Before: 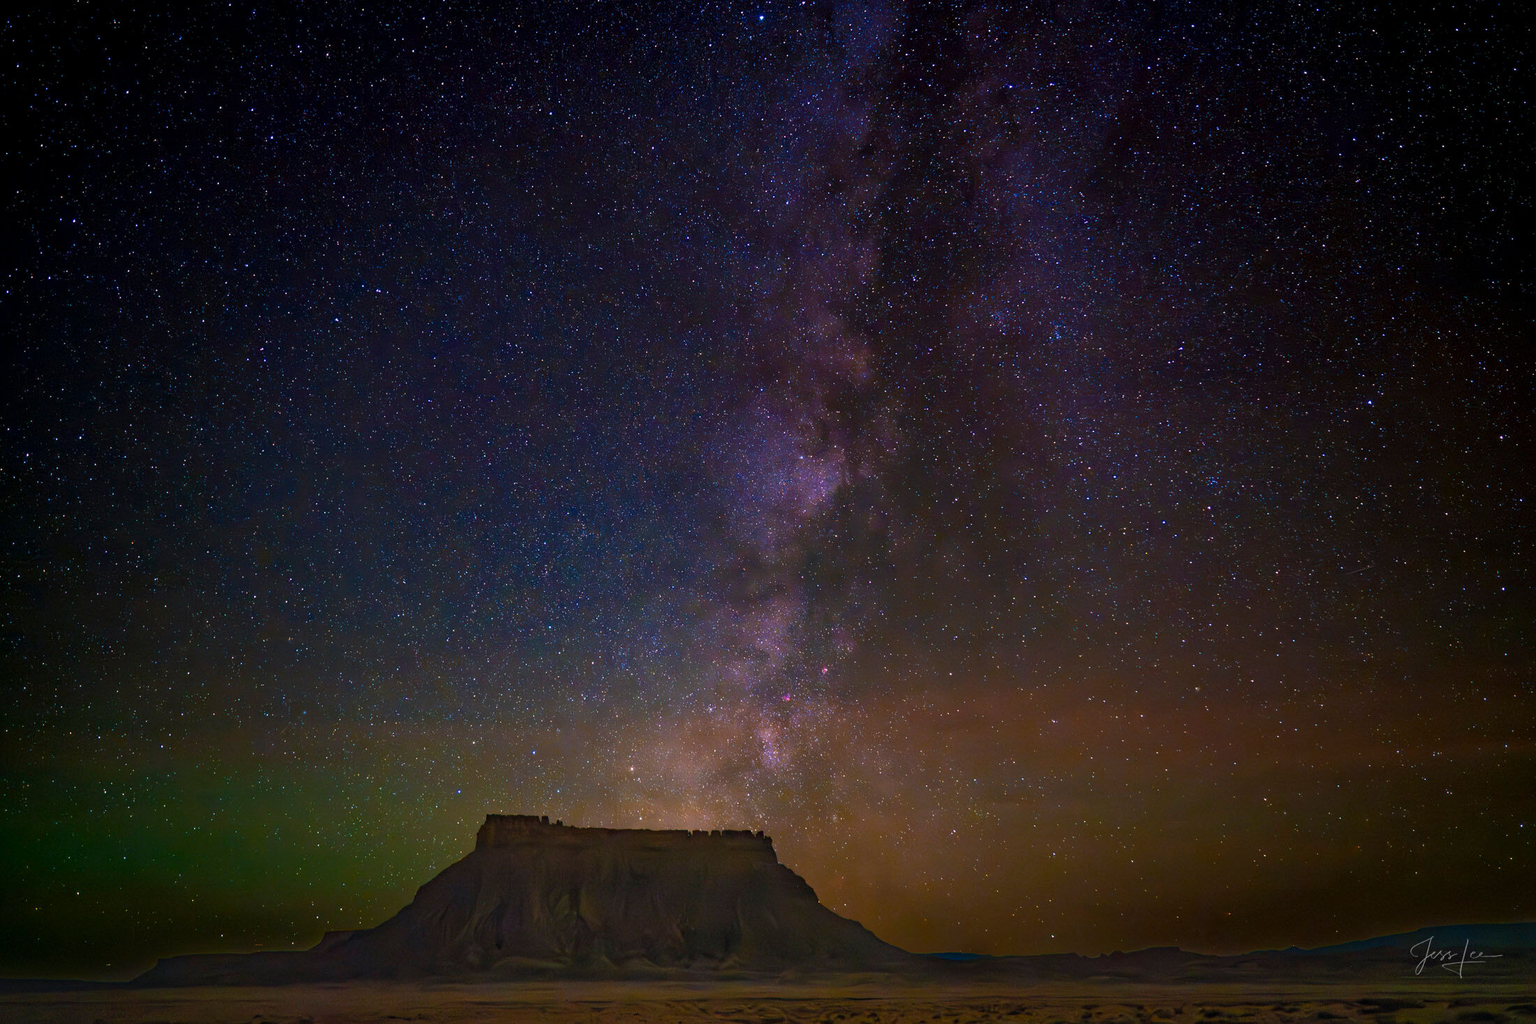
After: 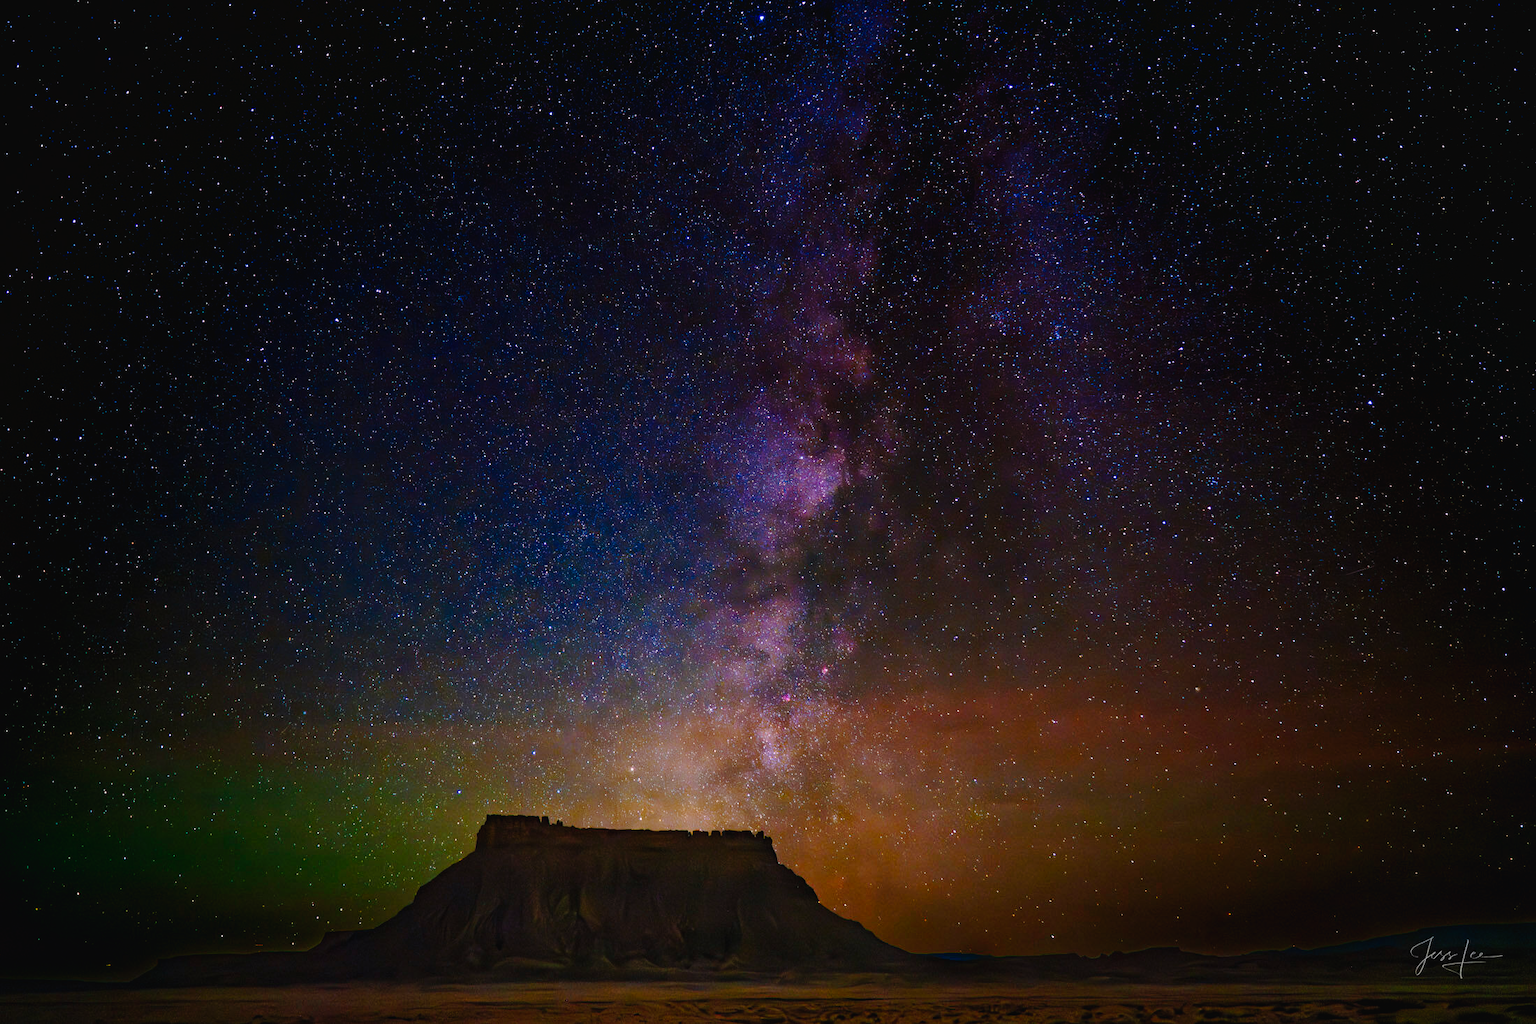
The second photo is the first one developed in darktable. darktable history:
exposure: black level correction 0, exposure 0.68 EV, compensate exposure bias true, compensate highlight preservation false
tone curve: curves: ch0 [(0, 0) (0.003, 0.026) (0.011, 0.025) (0.025, 0.022) (0.044, 0.022) (0.069, 0.028) (0.1, 0.041) (0.136, 0.062) (0.177, 0.103) (0.224, 0.167) (0.277, 0.242) (0.335, 0.343) (0.399, 0.452) (0.468, 0.539) (0.543, 0.614) (0.623, 0.683) (0.709, 0.749) (0.801, 0.827) (0.898, 0.918) (1, 1)], preserve colors none
